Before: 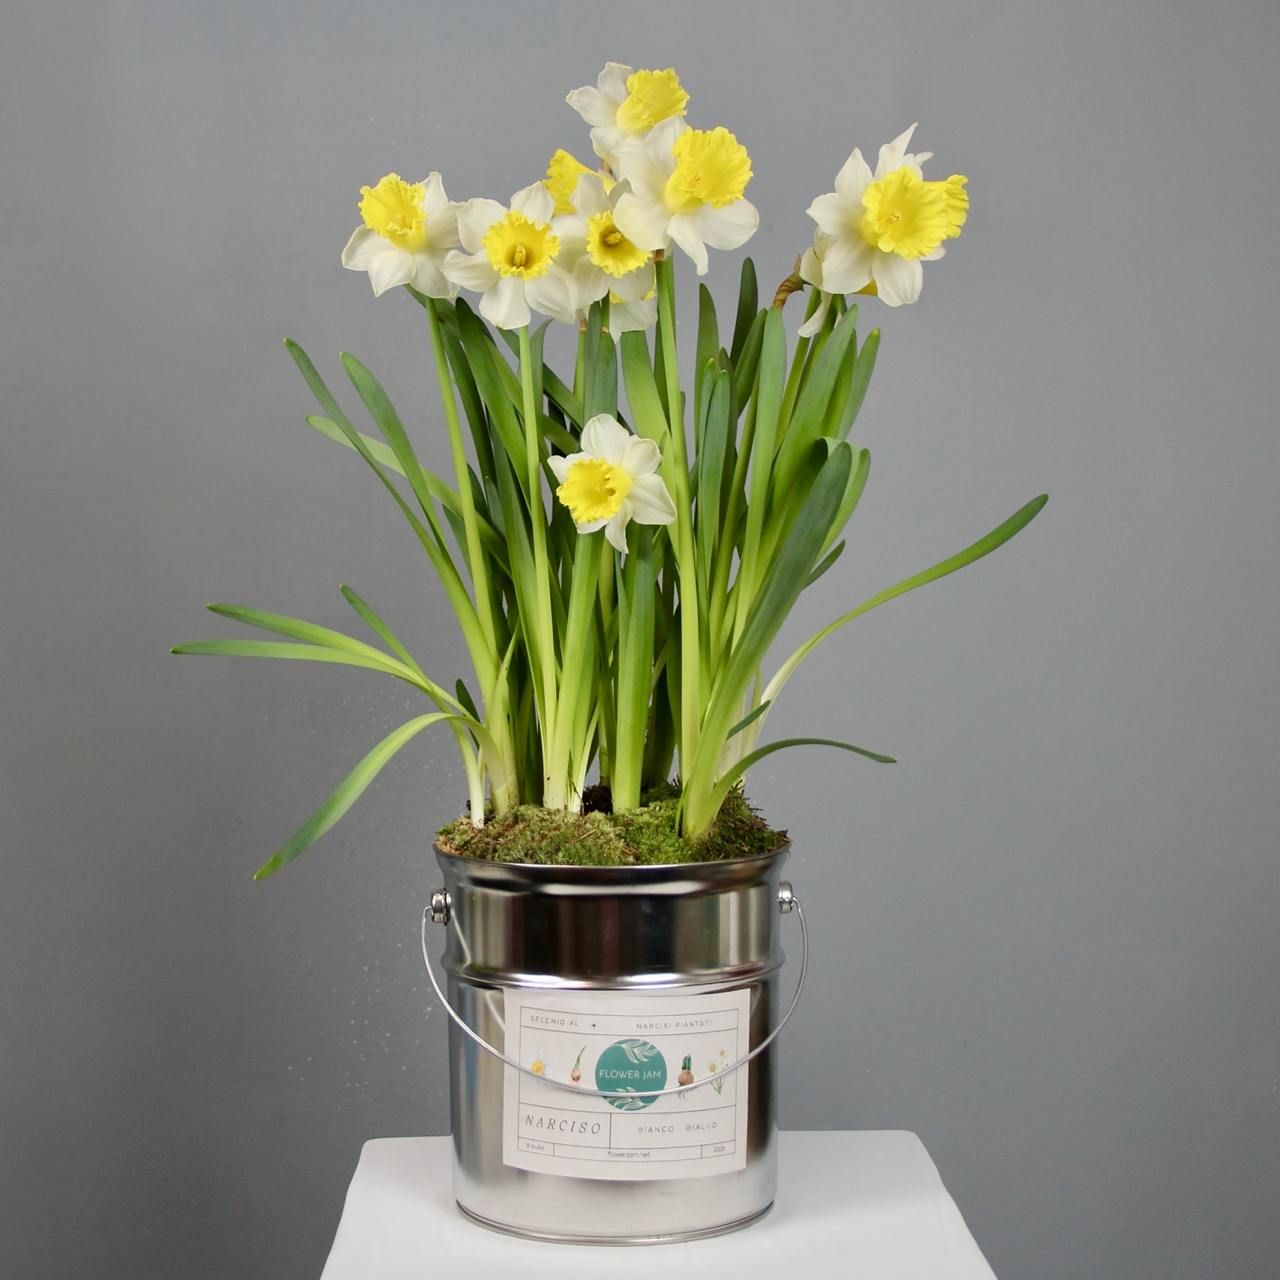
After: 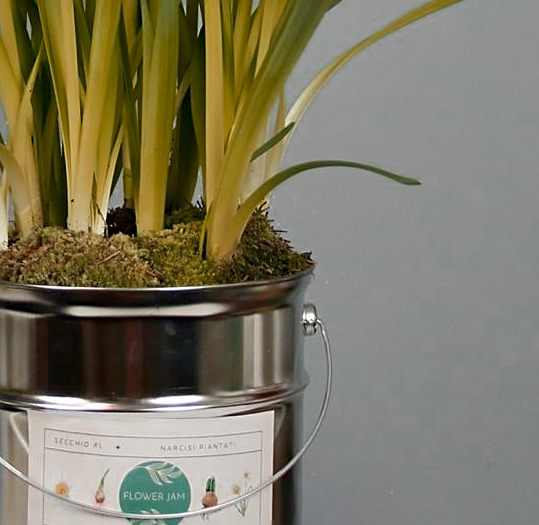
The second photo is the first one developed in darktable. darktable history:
sharpen: on, module defaults
crop: left 37.221%, top 45.169%, right 20.63%, bottom 13.777%
color zones: curves: ch0 [(0, 0.299) (0.25, 0.383) (0.456, 0.352) (0.736, 0.571)]; ch1 [(0, 0.63) (0.151, 0.568) (0.254, 0.416) (0.47, 0.558) (0.732, 0.37) (0.909, 0.492)]; ch2 [(0.004, 0.604) (0.158, 0.443) (0.257, 0.403) (0.761, 0.468)]
